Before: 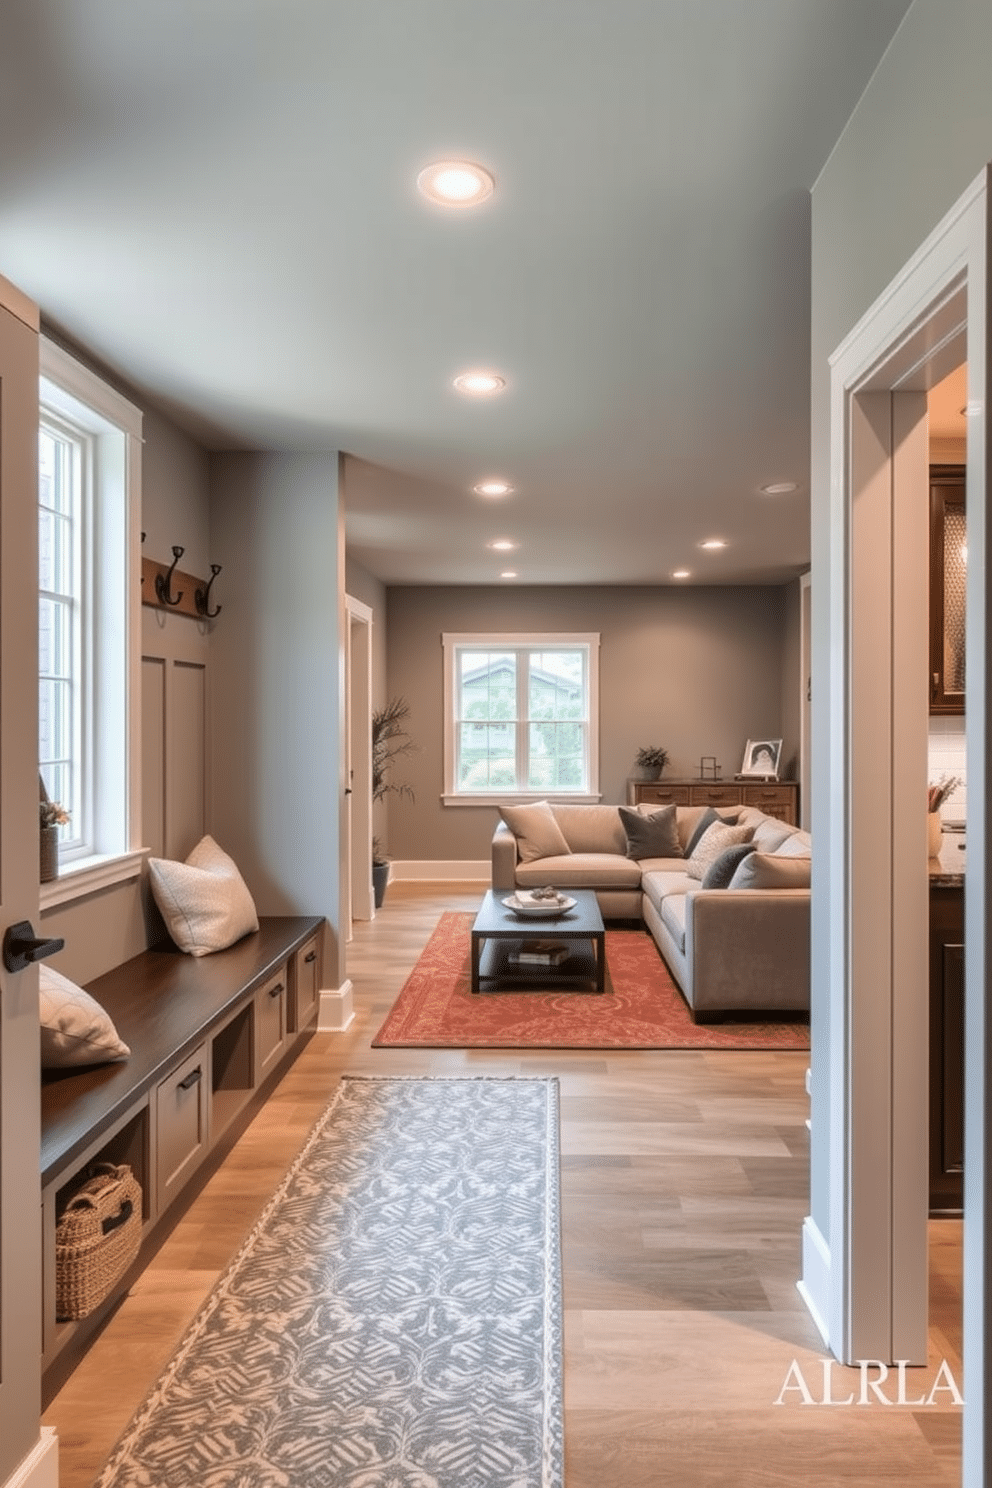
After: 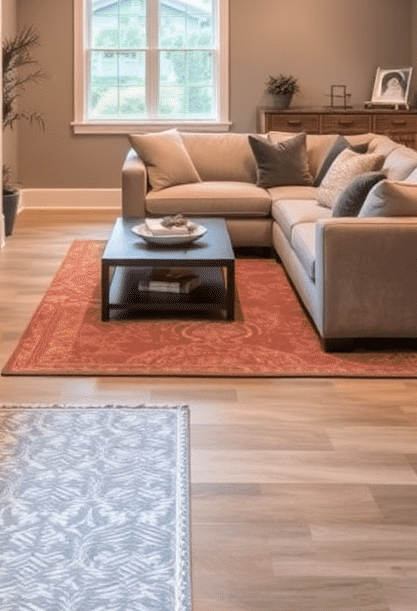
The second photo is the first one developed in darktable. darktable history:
crop: left 37.375%, top 45.188%, right 20.532%, bottom 13.724%
velvia: on, module defaults
